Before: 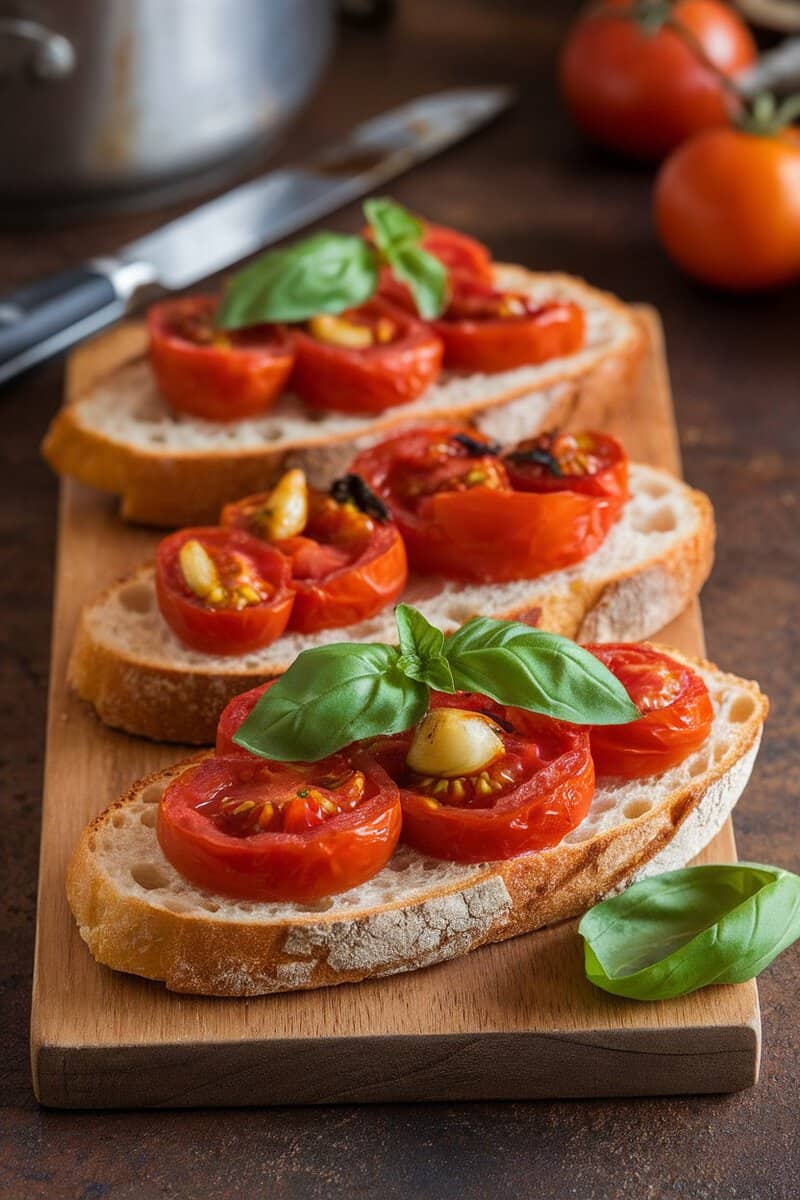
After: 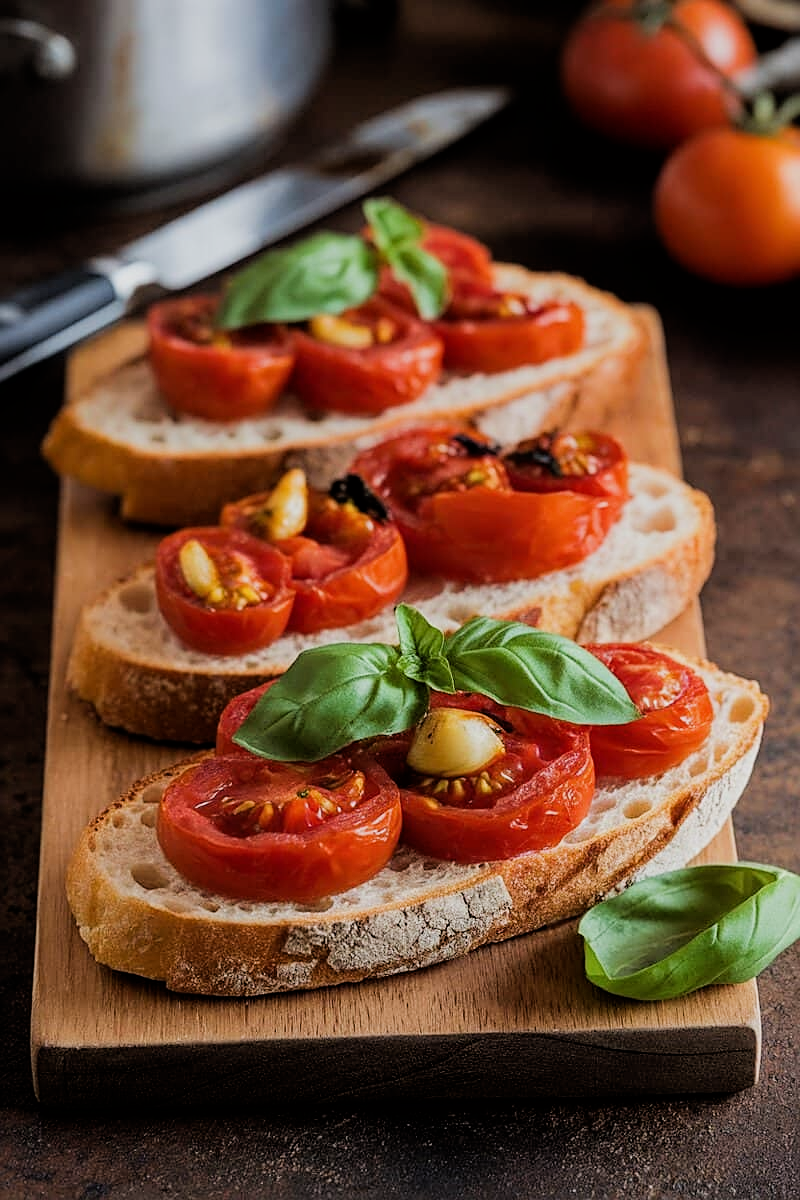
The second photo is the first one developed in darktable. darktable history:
tone equalizer: on, module defaults
sharpen: on, module defaults
filmic rgb: black relative exposure -5.02 EV, white relative exposure 3.99 EV, hardness 2.88, contrast 1.188, highlights saturation mix -28.58%
